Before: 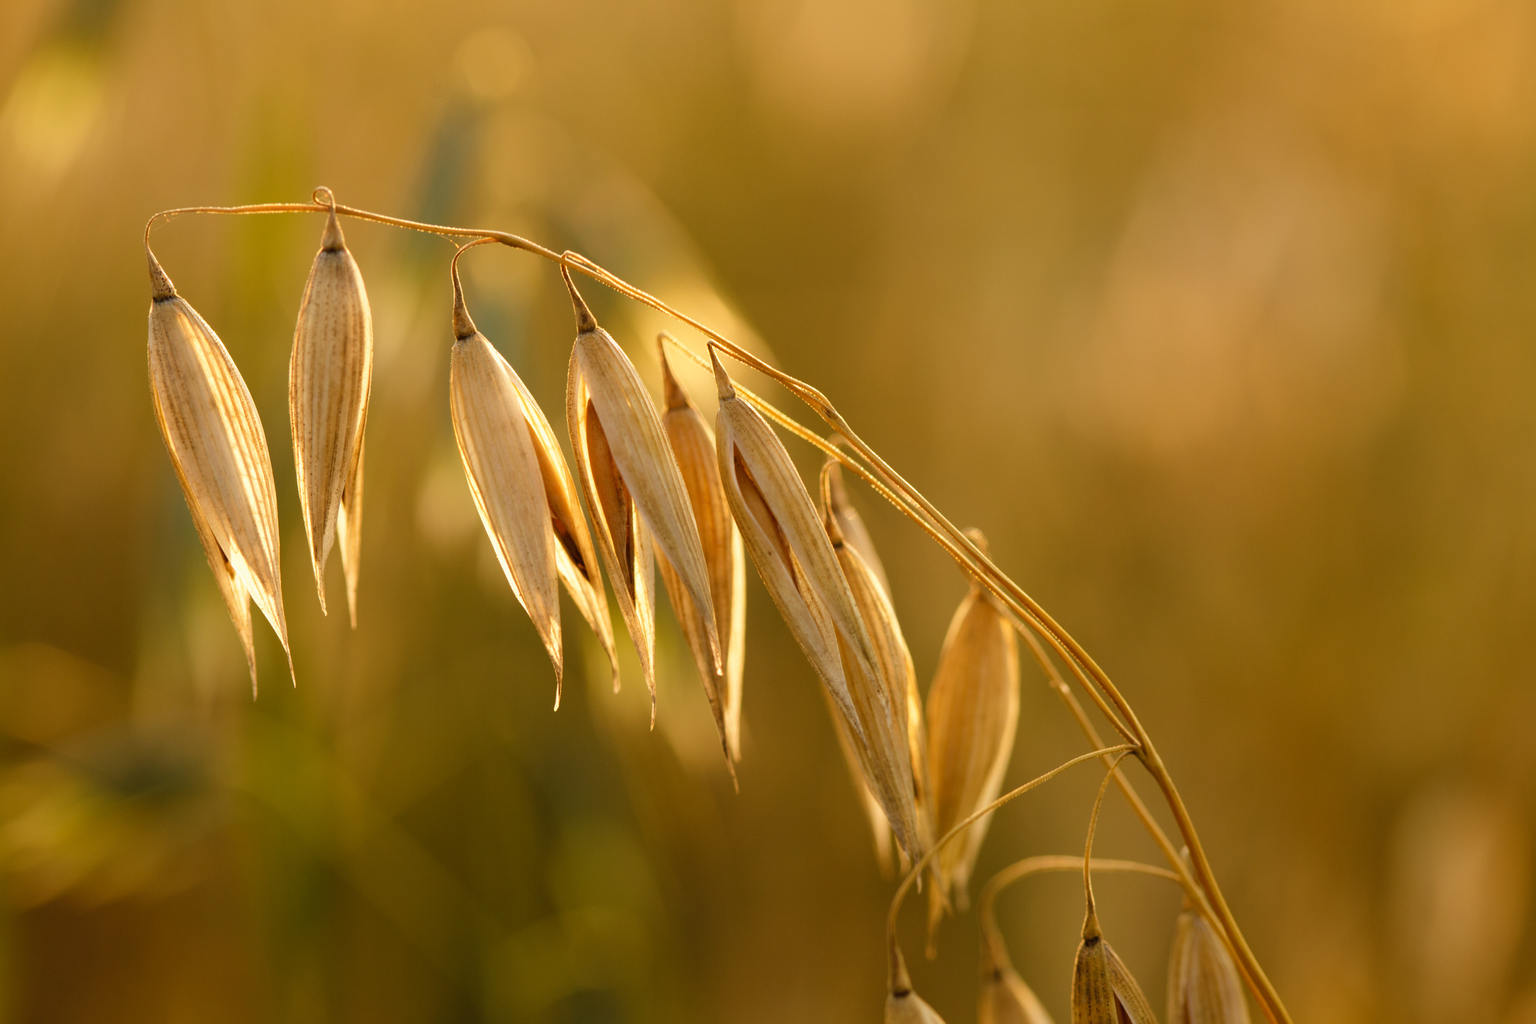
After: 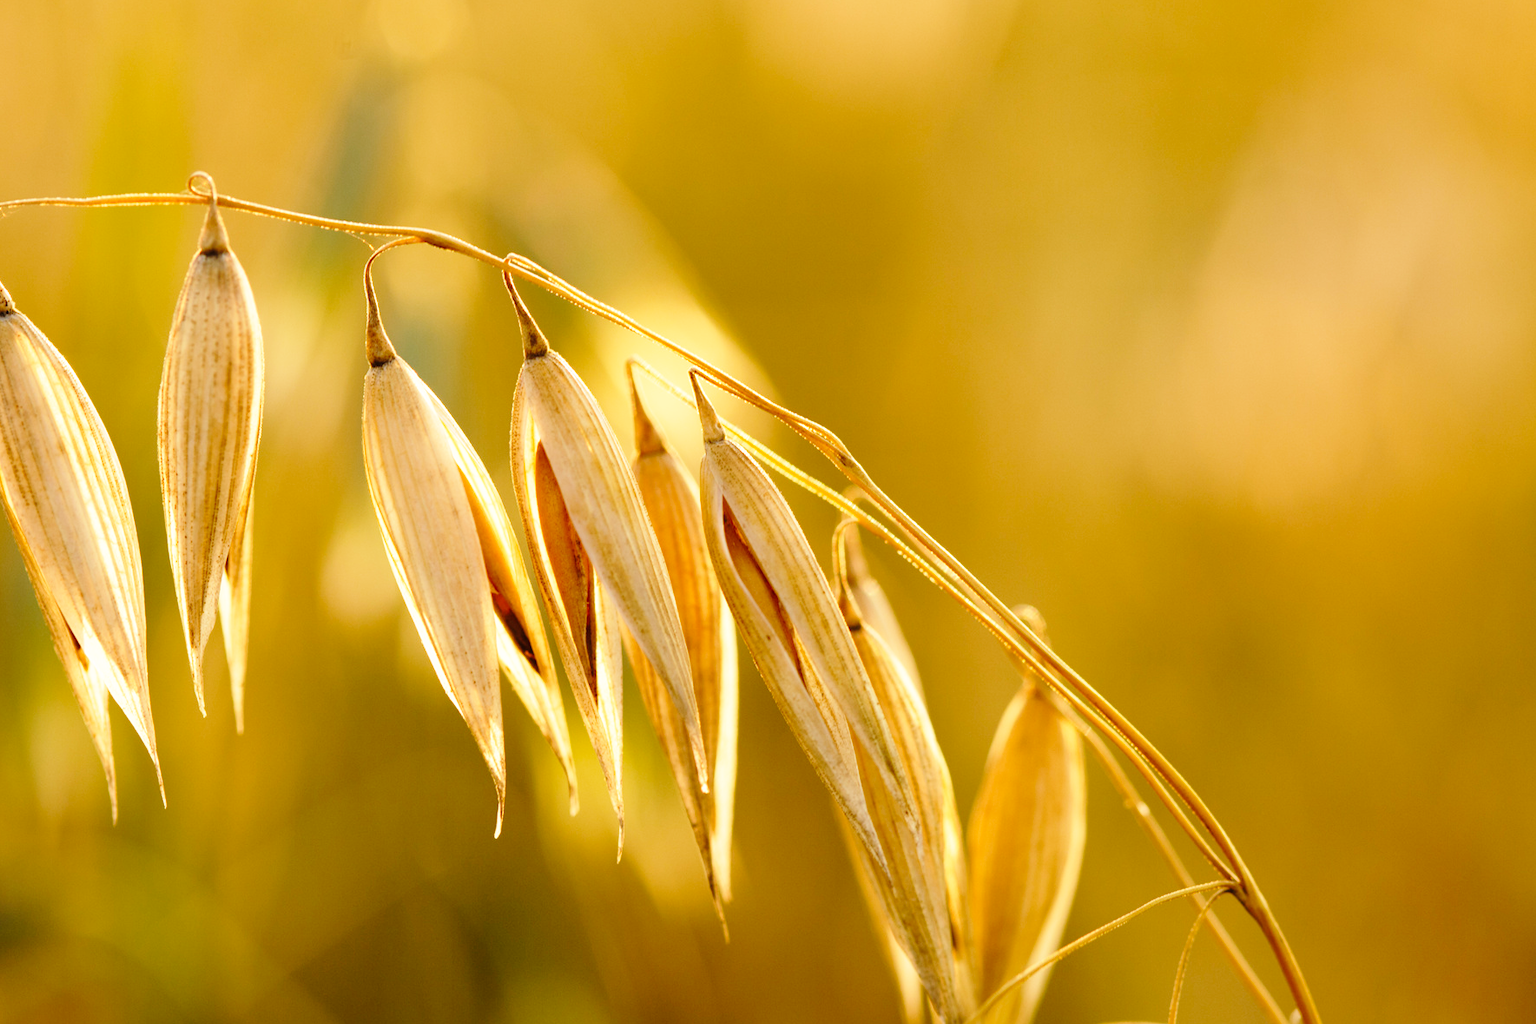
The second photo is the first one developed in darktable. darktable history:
crop and rotate: left 10.787%, top 5.035%, right 10.479%, bottom 16.134%
base curve: curves: ch0 [(0, 0) (0.028, 0.03) (0.121, 0.232) (0.46, 0.748) (0.859, 0.968) (1, 1)], preserve colors none
